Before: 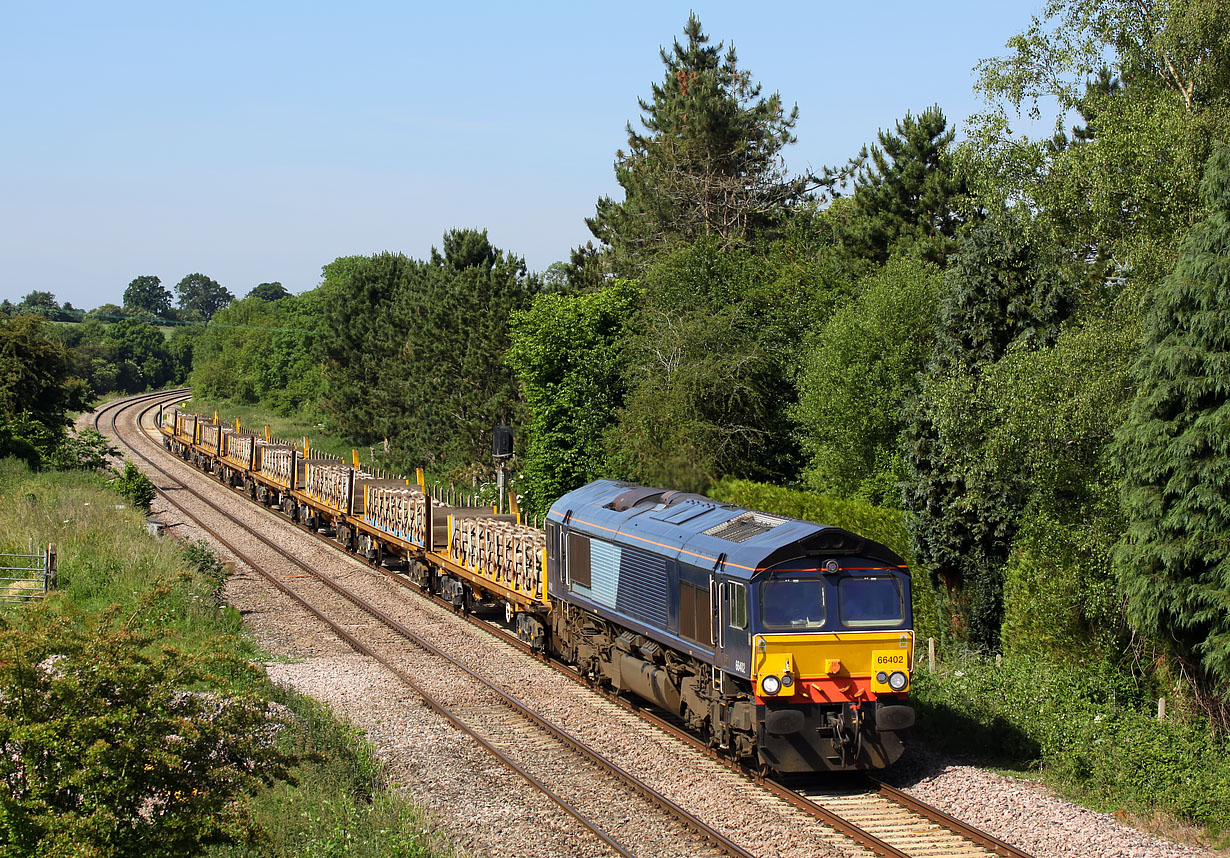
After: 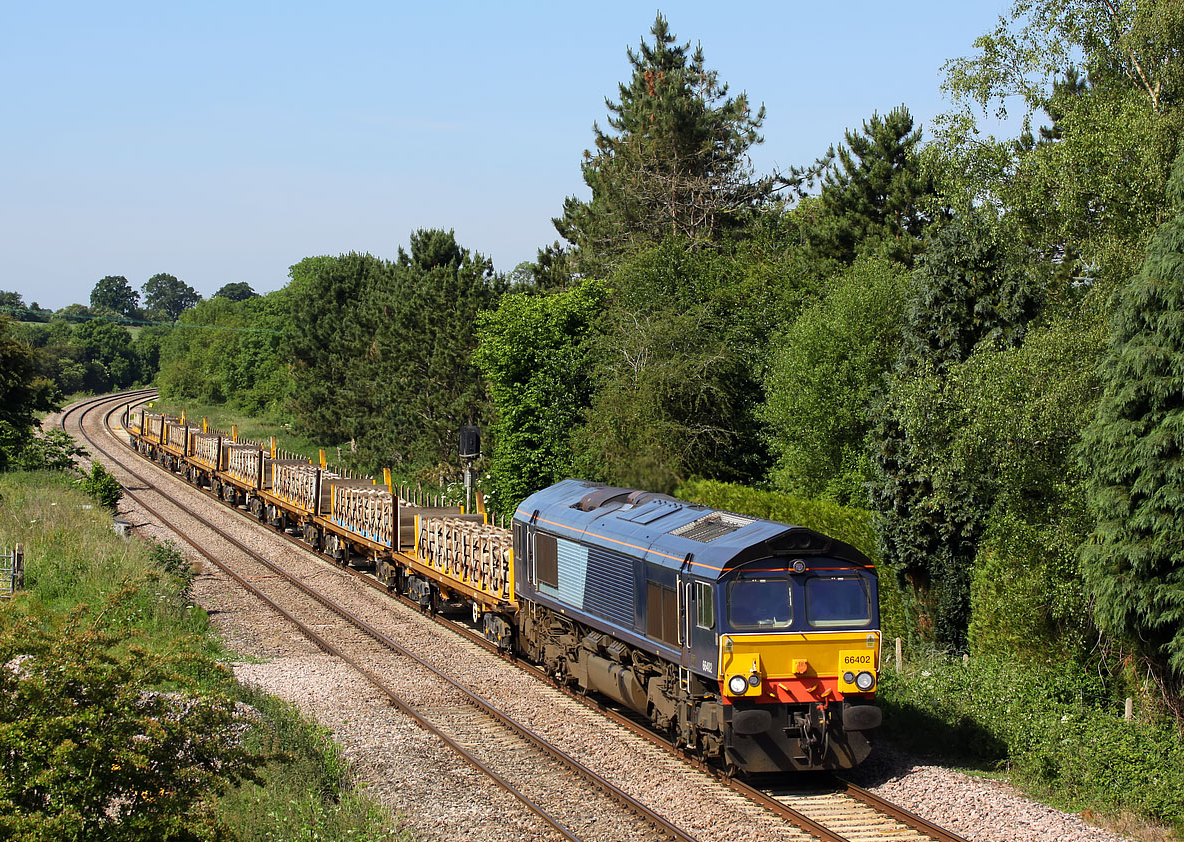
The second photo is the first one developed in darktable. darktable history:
crop and rotate: left 2.691%, right 1.026%, bottom 1.863%
